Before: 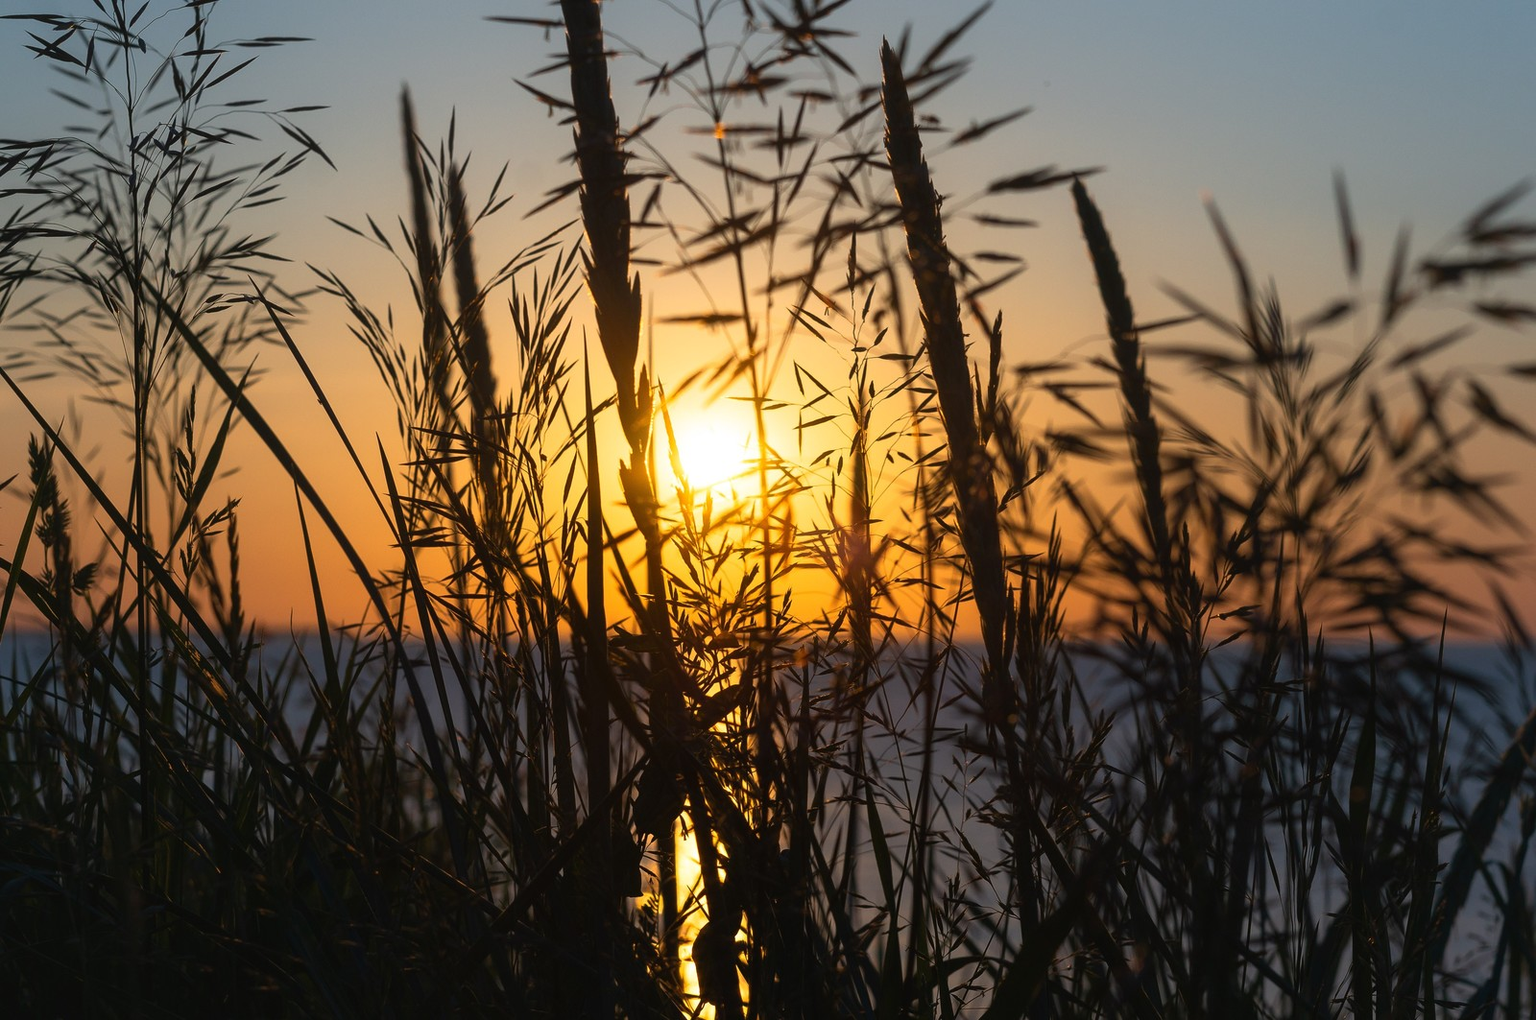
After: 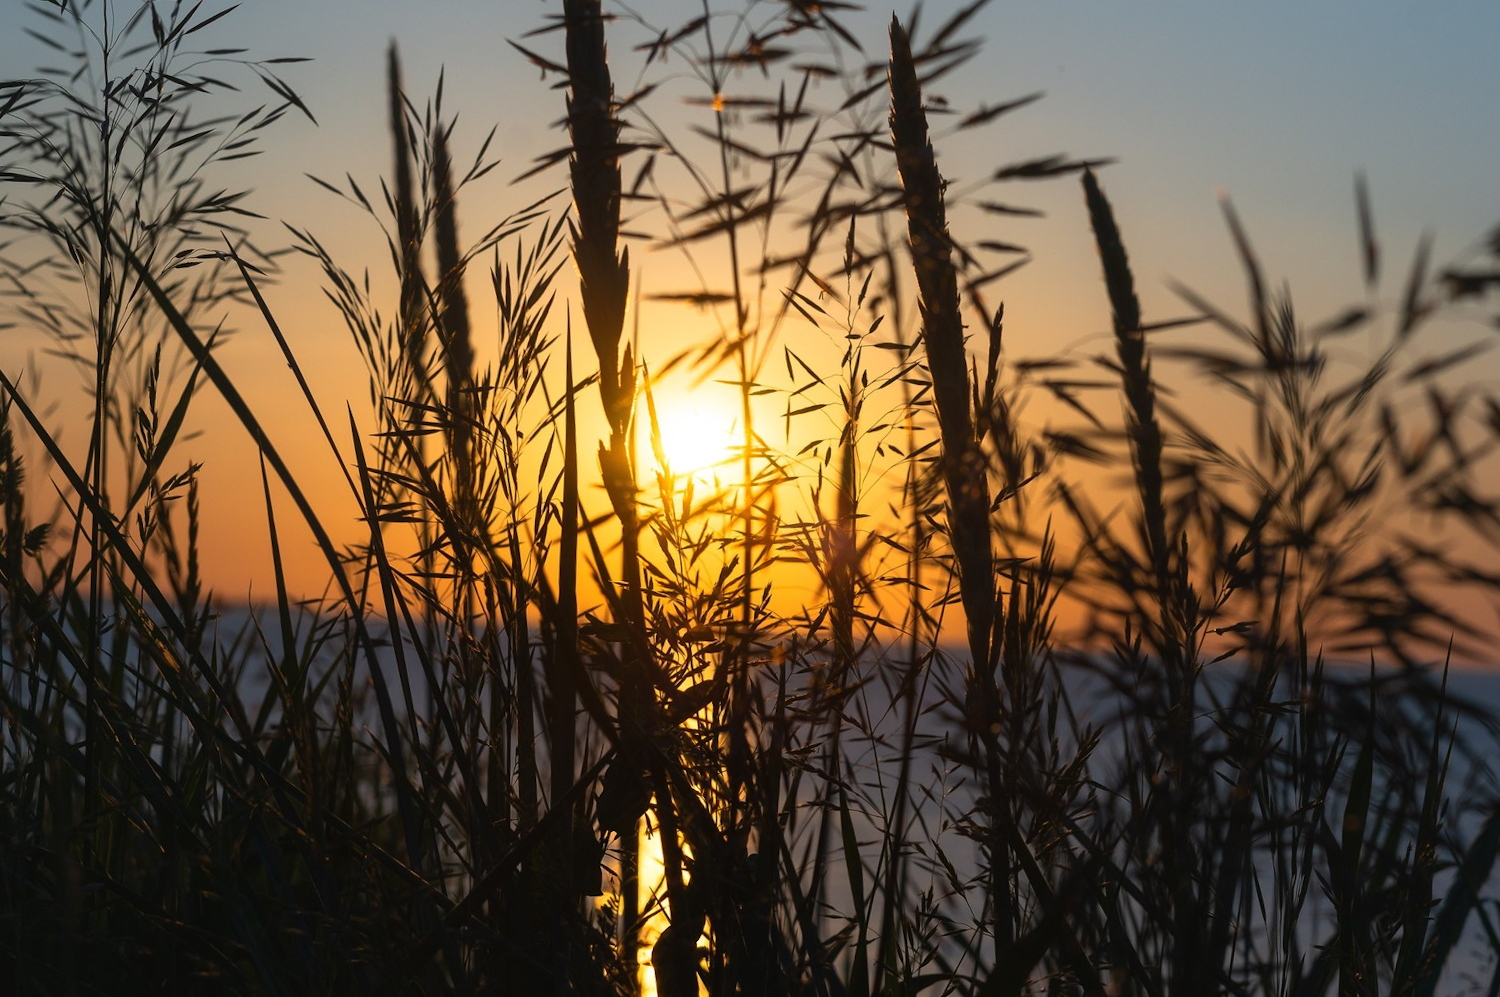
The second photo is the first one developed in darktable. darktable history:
crop and rotate: angle -2.56°
